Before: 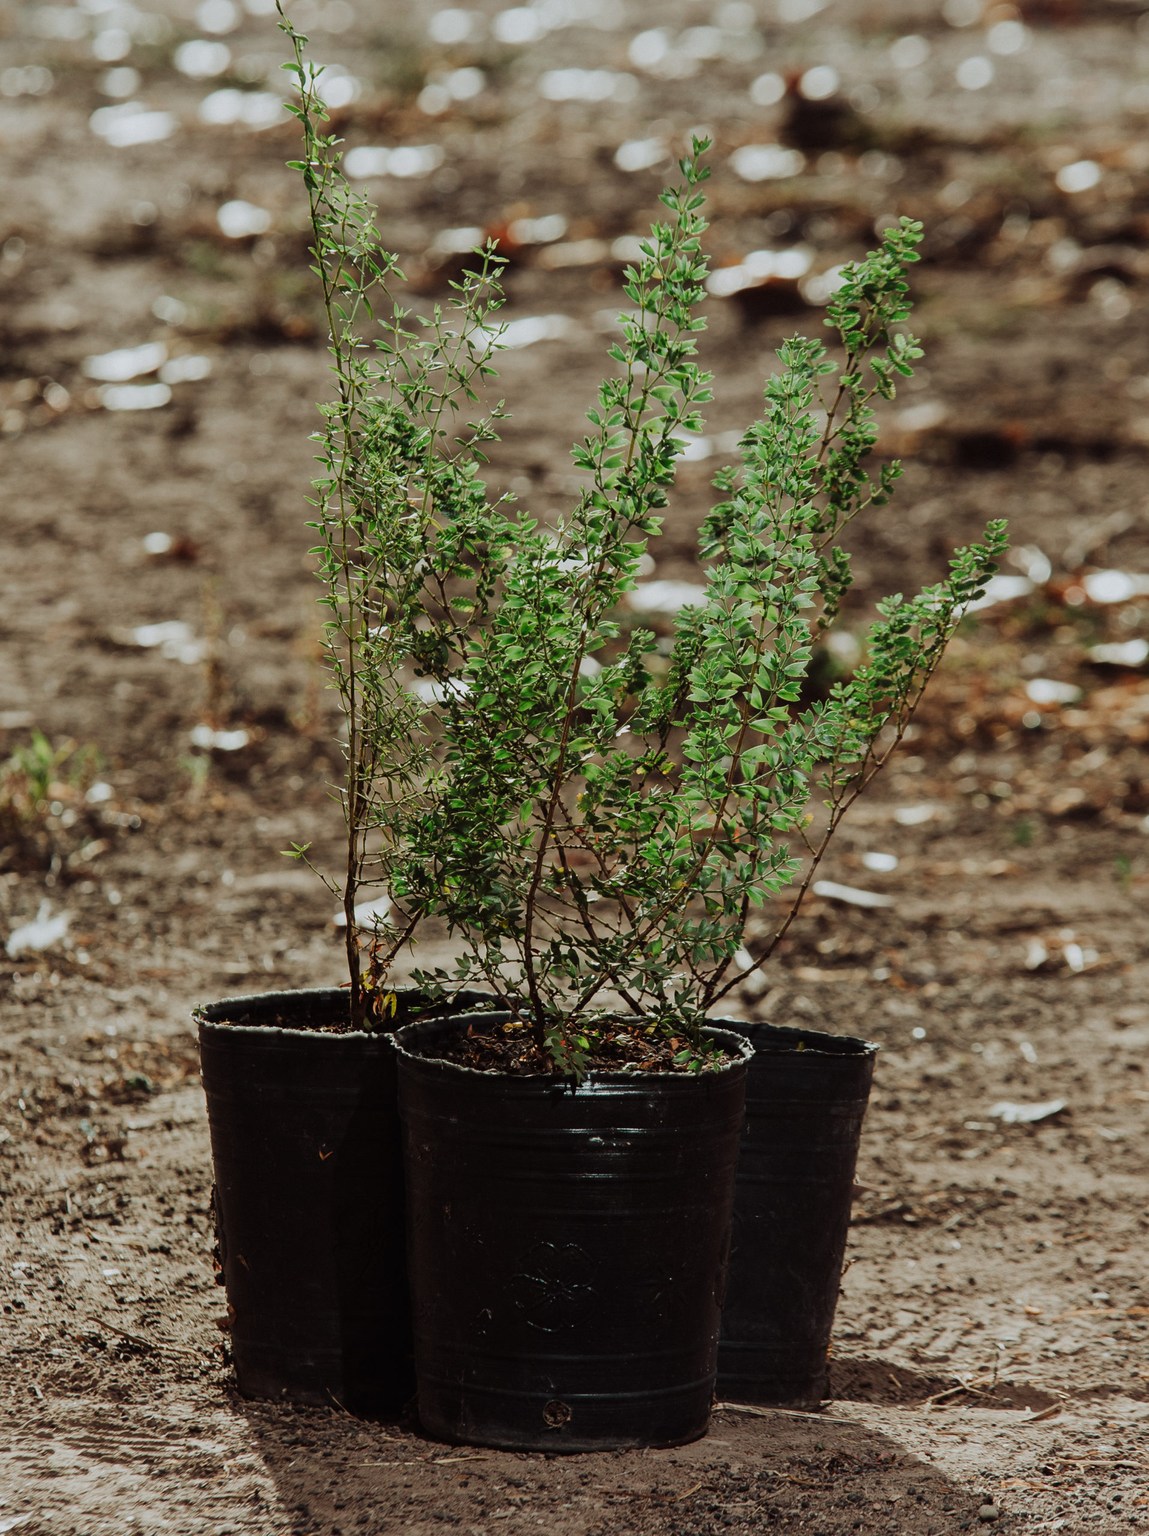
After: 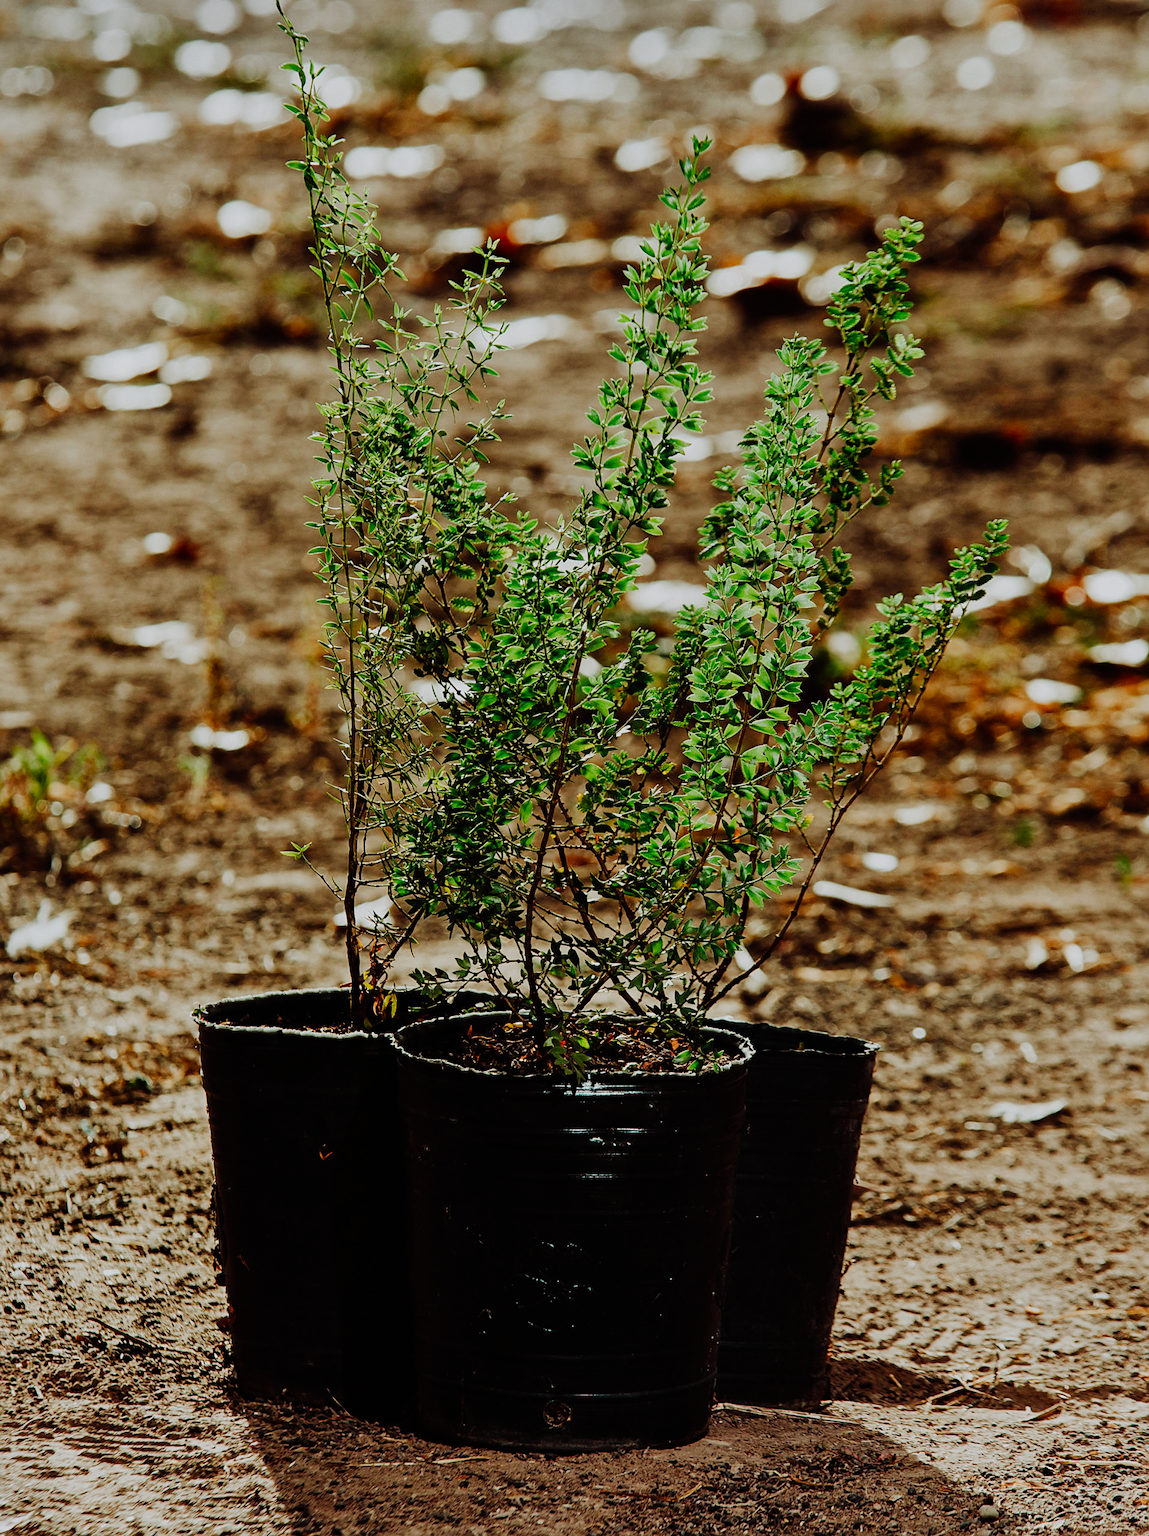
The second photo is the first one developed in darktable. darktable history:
sharpen: radius 1.864, amount 0.398, threshold 1.271
color balance rgb: perceptual saturation grading › global saturation 35%, perceptual saturation grading › highlights -30%, perceptual saturation grading › shadows 35%, perceptual brilliance grading › global brilliance 3%, perceptual brilliance grading › highlights -3%, perceptual brilliance grading › shadows 3%
sigmoid: contrast 1.7, skew -0.1, preserve hue 0%, red attenuation 0.1, red rotation 0.035, green attenuation 0.1, green rotation -0.017, blue attenuation 0.15, blue rotation -0.052, base primaries Rec2020
shadows and highlights: shadows 24.5, highlights -78.15, soften with gaussian
